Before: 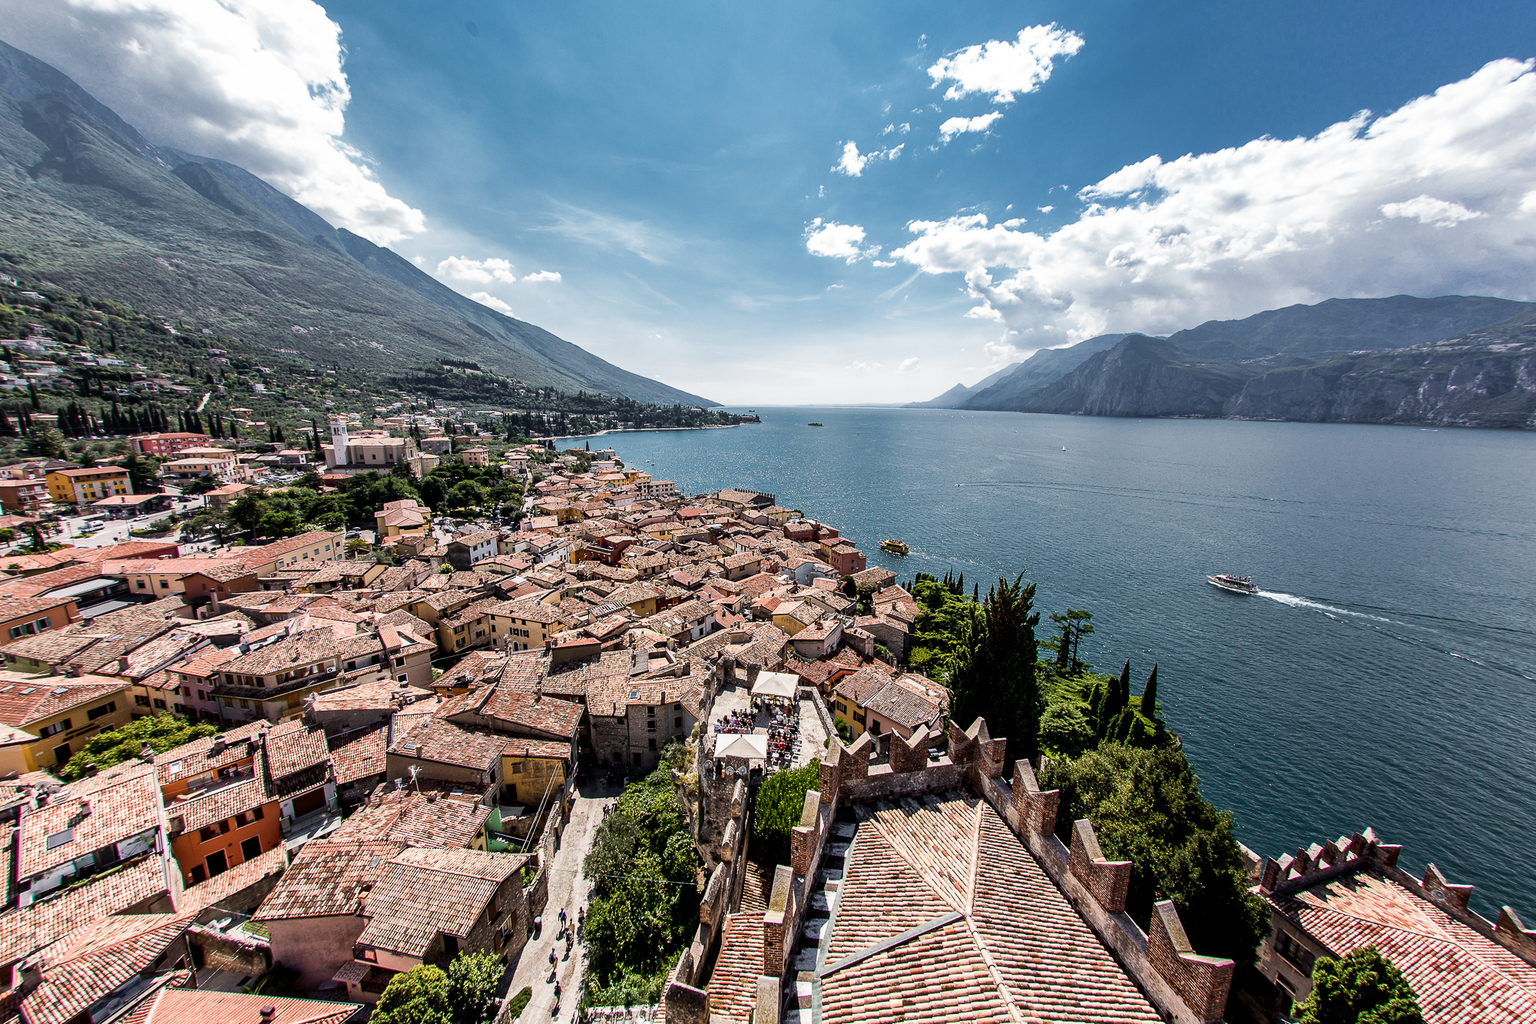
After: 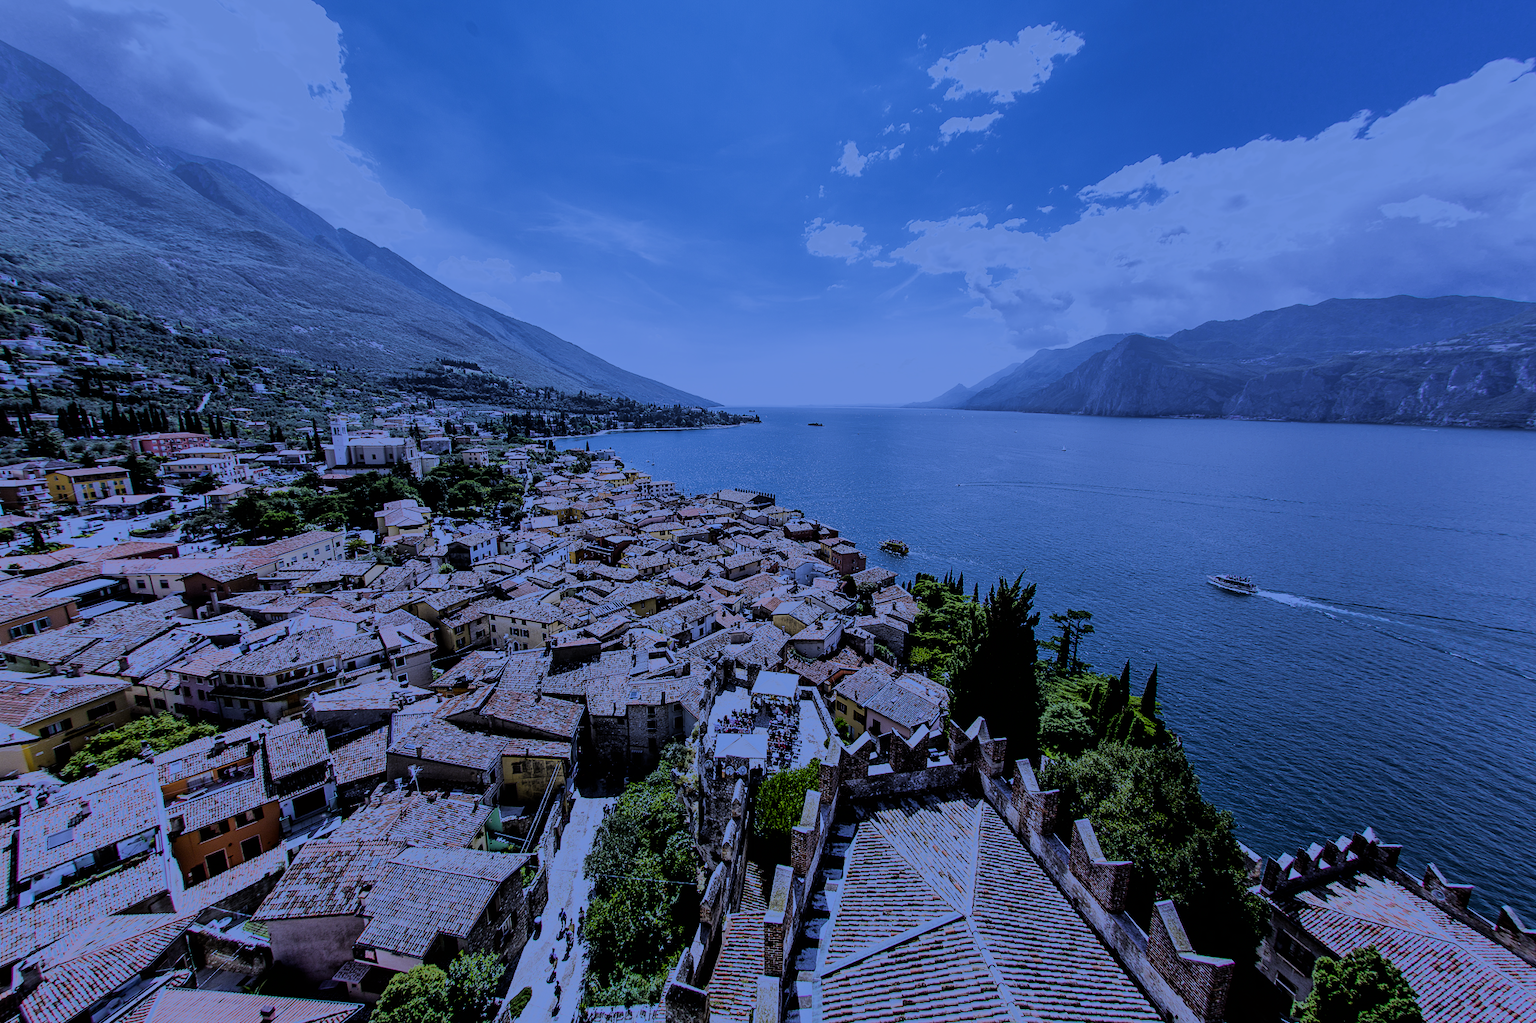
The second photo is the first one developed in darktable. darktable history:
filmic rgb: black relative exposure -6.15 EV, white relative exposure 6.96 EV, hardness 2.23, color science v6 (2022)
exposure: black level correction 0, exposure -0.721 EV, compensate highlight preservation false
white balance: red 0.766, blue 1.537
fill light: exposure -0.73 EV, center 0.69, width 2.2
